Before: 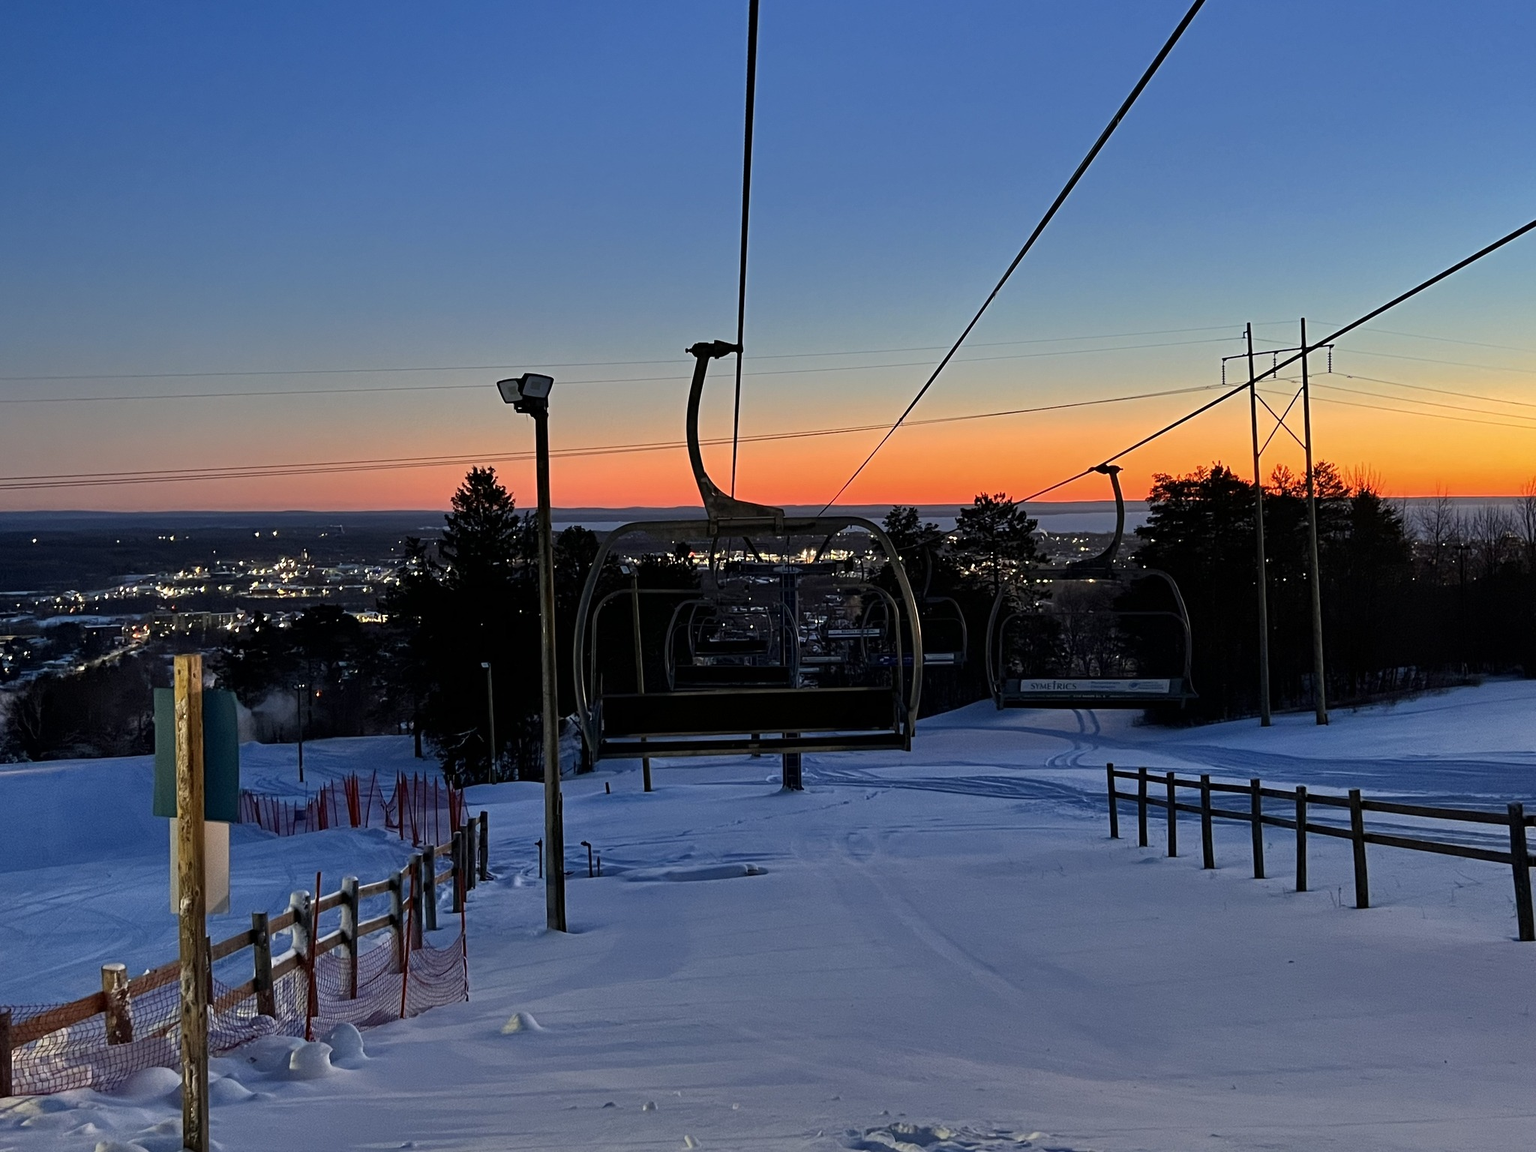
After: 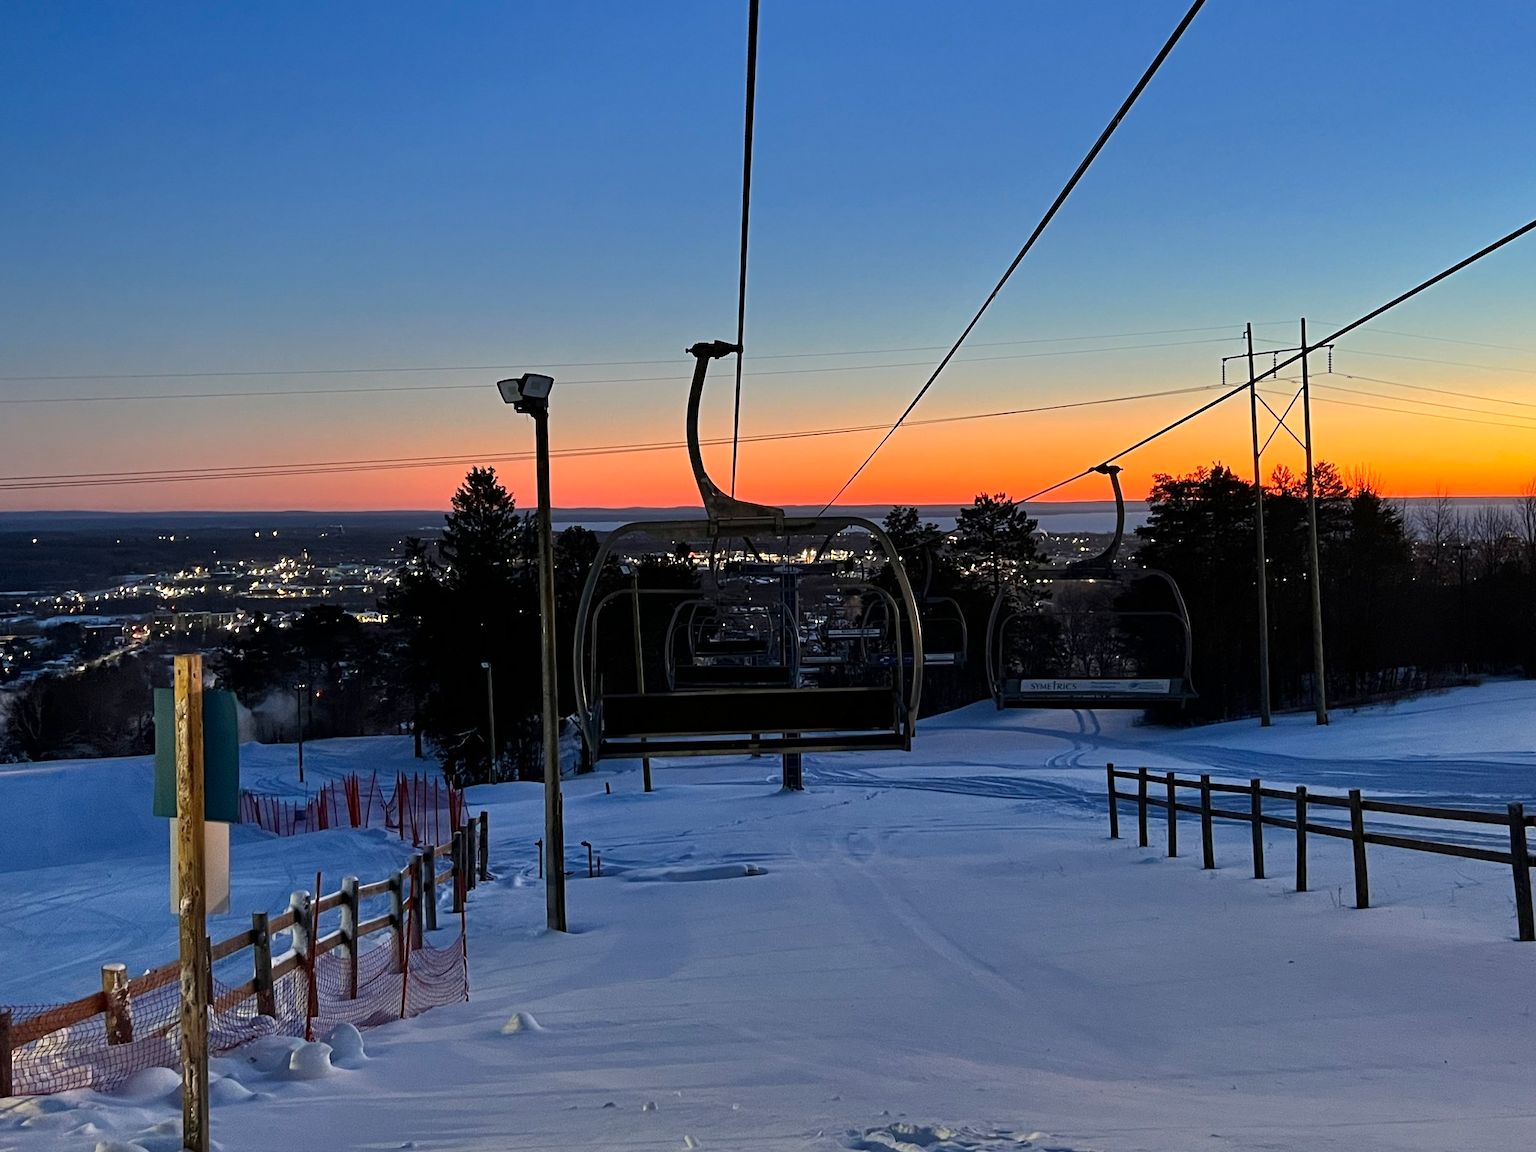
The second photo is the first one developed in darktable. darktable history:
exposure: exposure 0.161 EV, compensate exposure bias true, compensate highlight preservation false
